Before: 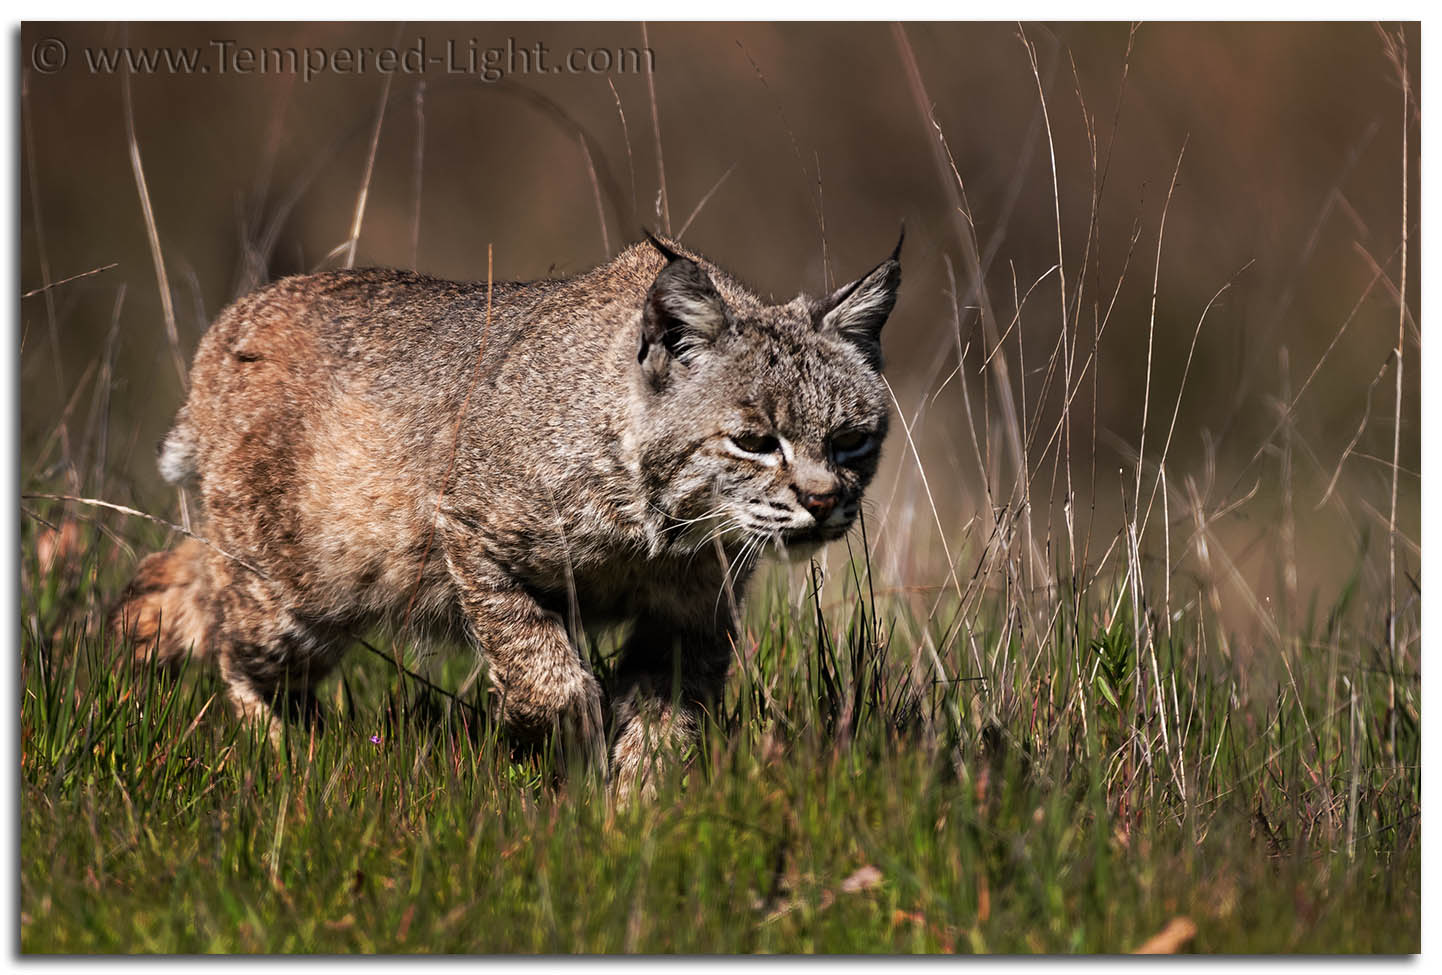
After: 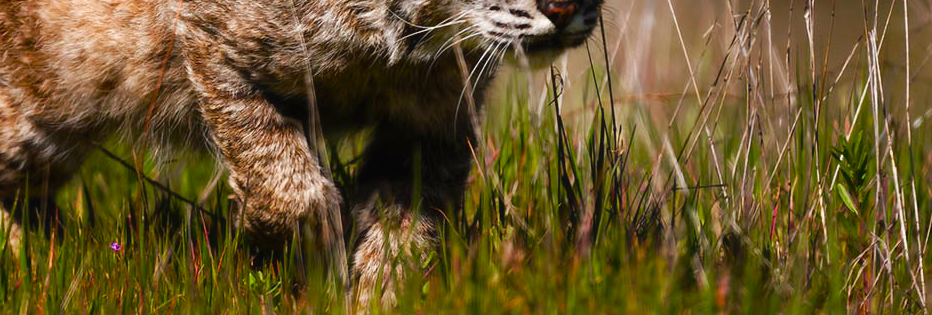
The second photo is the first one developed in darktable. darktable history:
color balance rgb: perceptual saturation grading › global saturation 20%, perceptual saturation grading › highlights -24.933%, perceptual saturation grading › shadows 49.959%, perceptual brilliance grading › global brilliance 3.428%, global vibrance 20%
crop: left 18.074%, top 50.634%, right 17.239%, bottom 16.803%
contrast equalizer: octaves 7, y [[0.502, 0.505, 0.512, 0.529, 0.564, 0.588], [0.5 ×6], [0.502, 0.505, 0.512, 0.529, 0.564, 0.588], [0, 0.001, 0.001, 0.004, 0.008, 0.011], [0, 0.001, 0.001, 0.004, 0.008, 0.011]], mix -0.993
contrast brightness saturation: contrast -0.016, brightness -0.01, saturation 0.037
